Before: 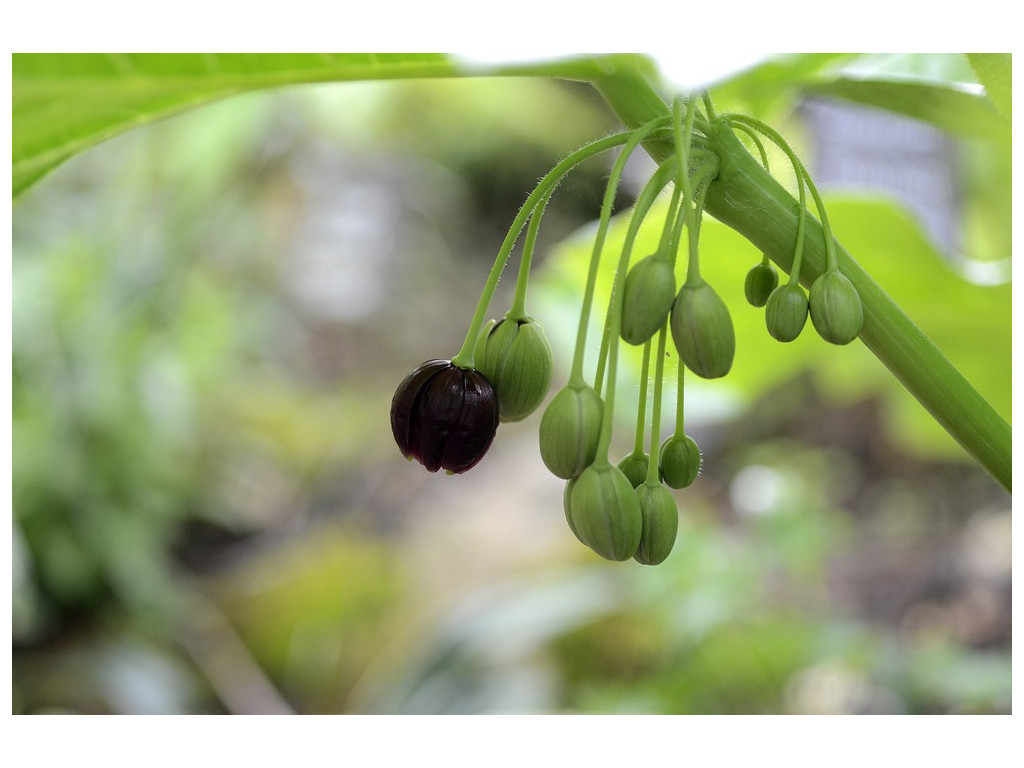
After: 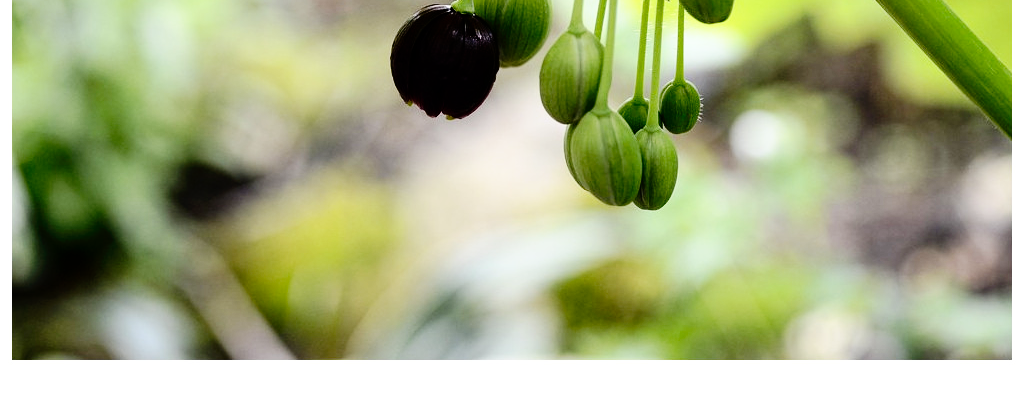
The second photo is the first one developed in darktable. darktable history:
contrast brightness saturation: contrast 0.22
tone curve: curves: ch0 [(0, 0) (0.003, 0) (0.011, 0.002) (0.025, 0.004) (0.044, 0.007) (0.069, 0.015) (0.1, 0.025) (0.136, 0.04) (0.177, 0.09) (0.224, 0.152) (0.277, 0.239) (0.335, 0.335) (0.399, 0.43) (0.468, 0.524) (0.543, 0.621) (0.623, 0.712) (0.709, 0.789) (0.801, 0.871) (0.898, 0.951) (1, 1)], preserve colors none
crop and rotate: top 46.237%
